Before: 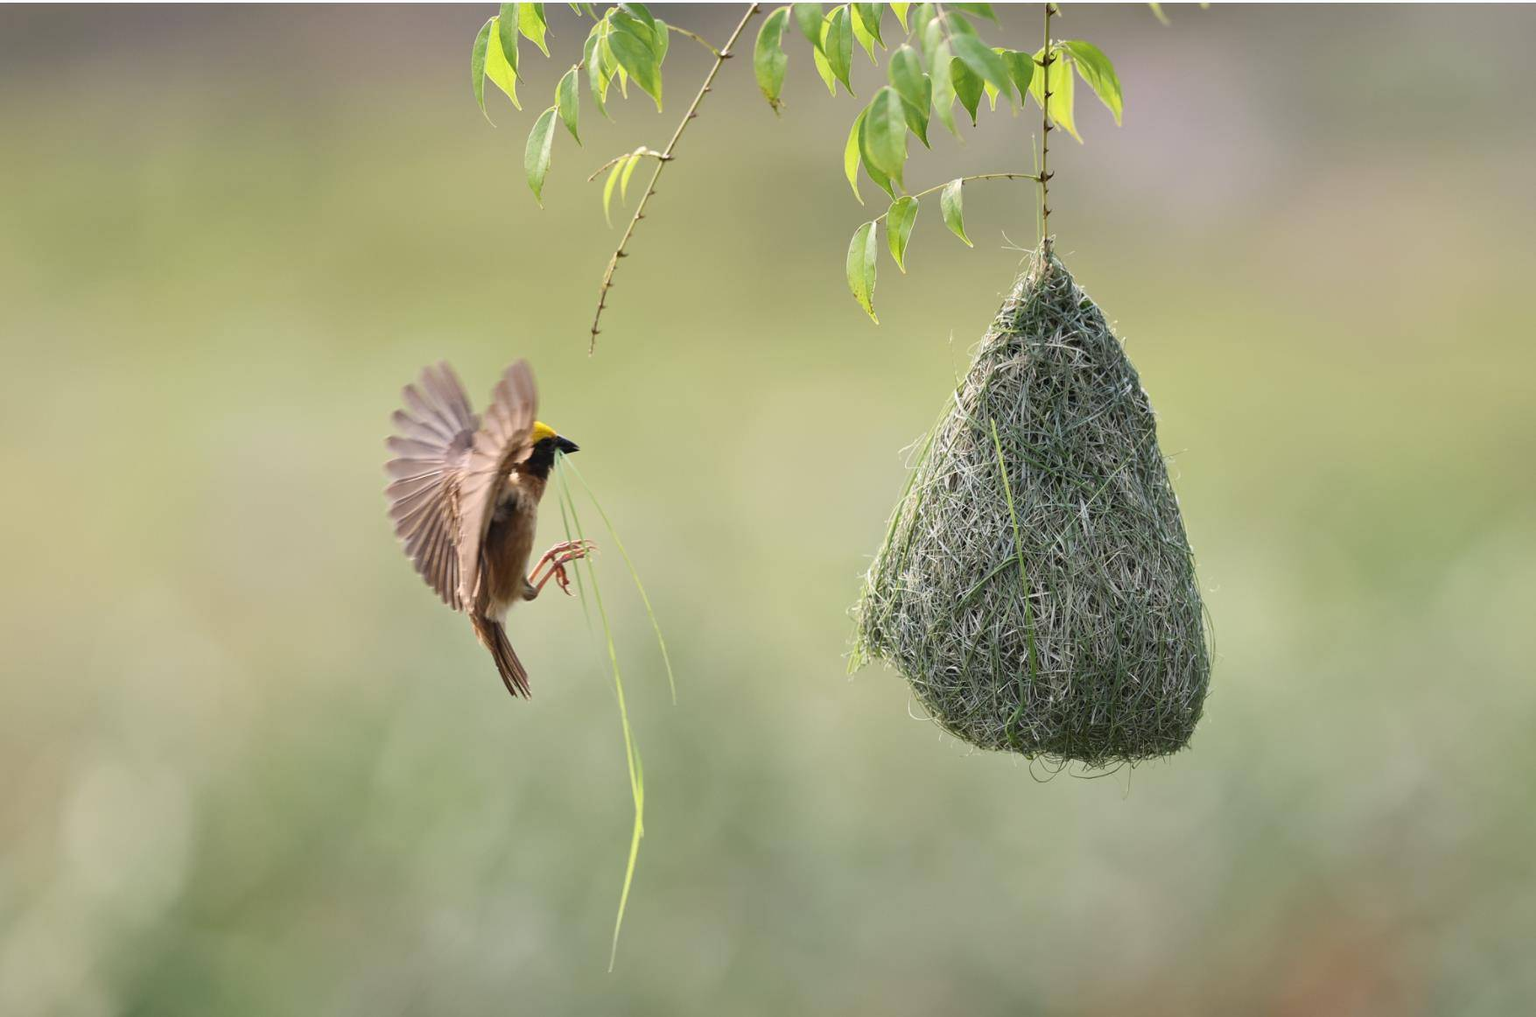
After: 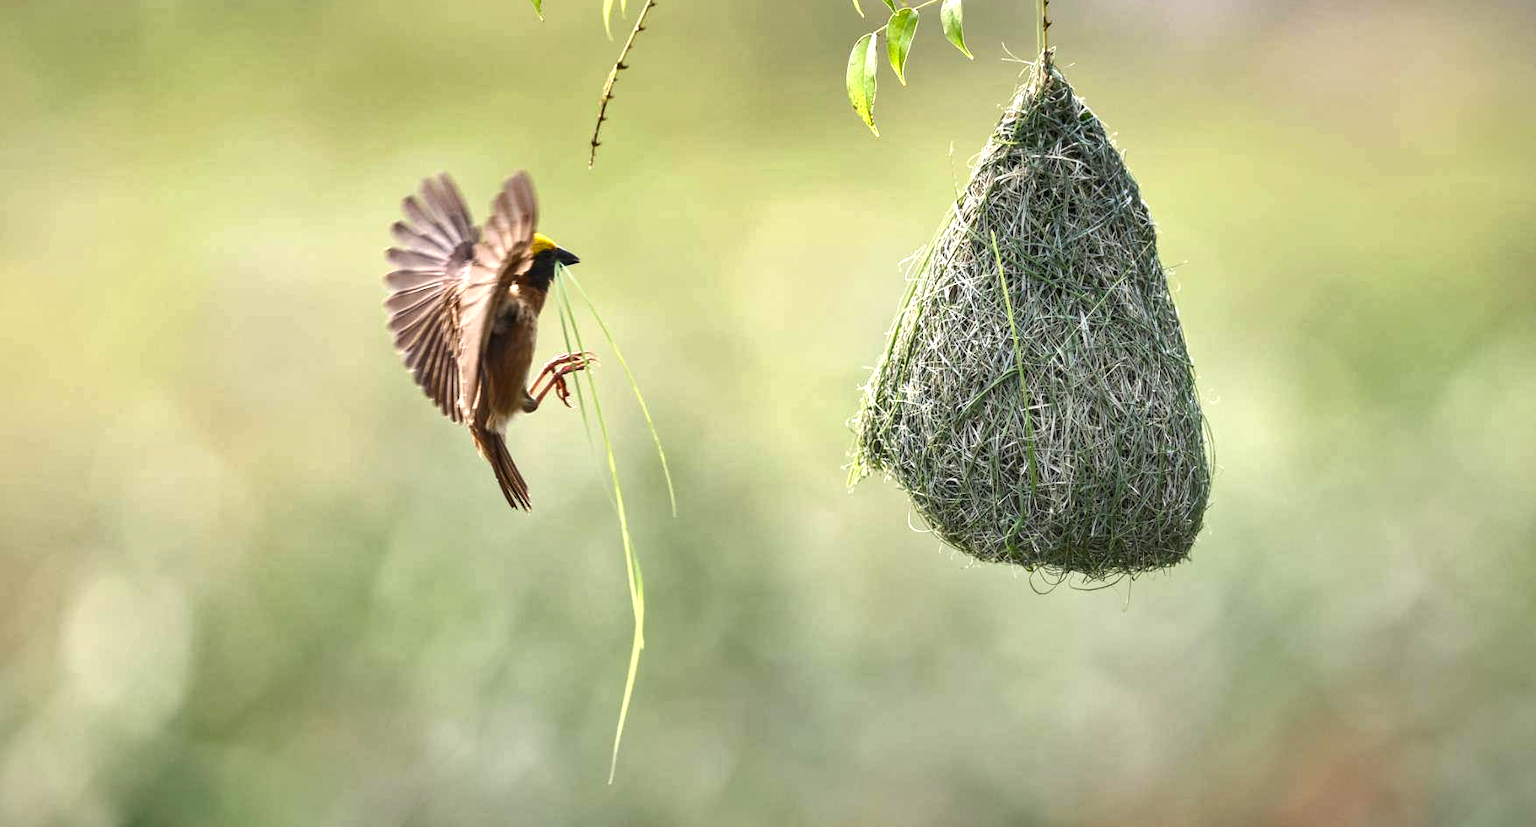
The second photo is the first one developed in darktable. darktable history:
vignetting: fall-off start 97.23%, saturation -0.024, center (-0.033, -0.042), width/height ratio 1.179, unbound false
crop and rotate: top 18.507%
tone equalizer: on, module defaults
shadows and highlights: soften with gaussian
local contrast: detail 130%
exposure: exposure 0.669 EV, compensate highlight preservation false
